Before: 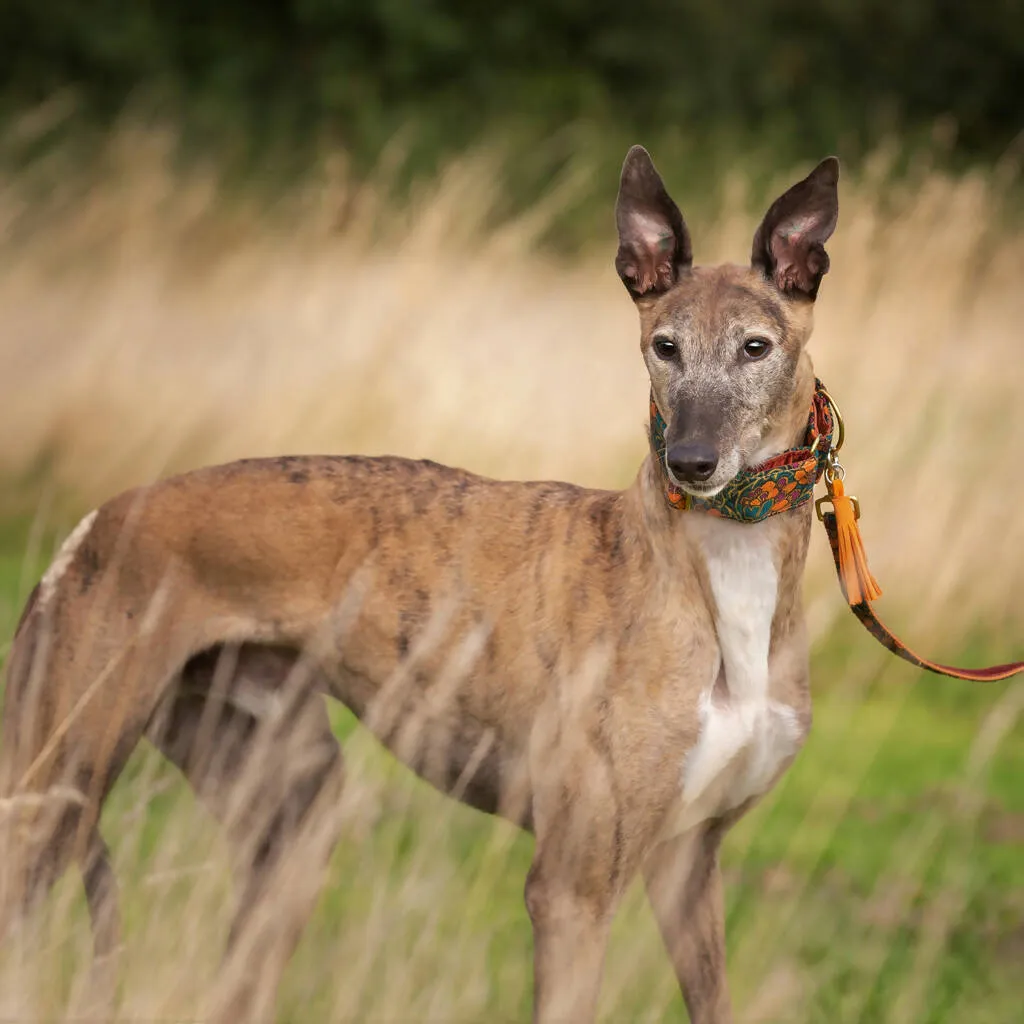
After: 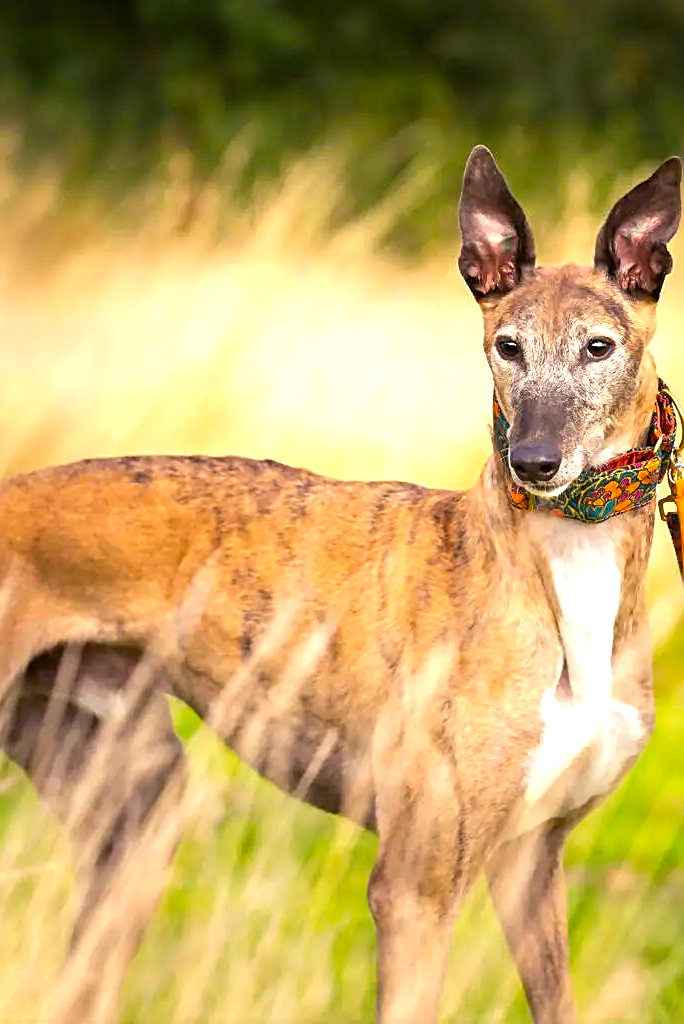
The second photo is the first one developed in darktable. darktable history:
crop: left 15.369%, right 17.766%
contrast brightness saturation: contrast 0.104, brightness 0.021, saturation 0.016
color balance rgb: shadows lift › chroma 2.956%, shadows lift › hue 281.34°, perceptual saturation grading › global saturation 41.425%, perceptual brilliance grading › global brilliance 30.404%
sharpen: radius 2.724
